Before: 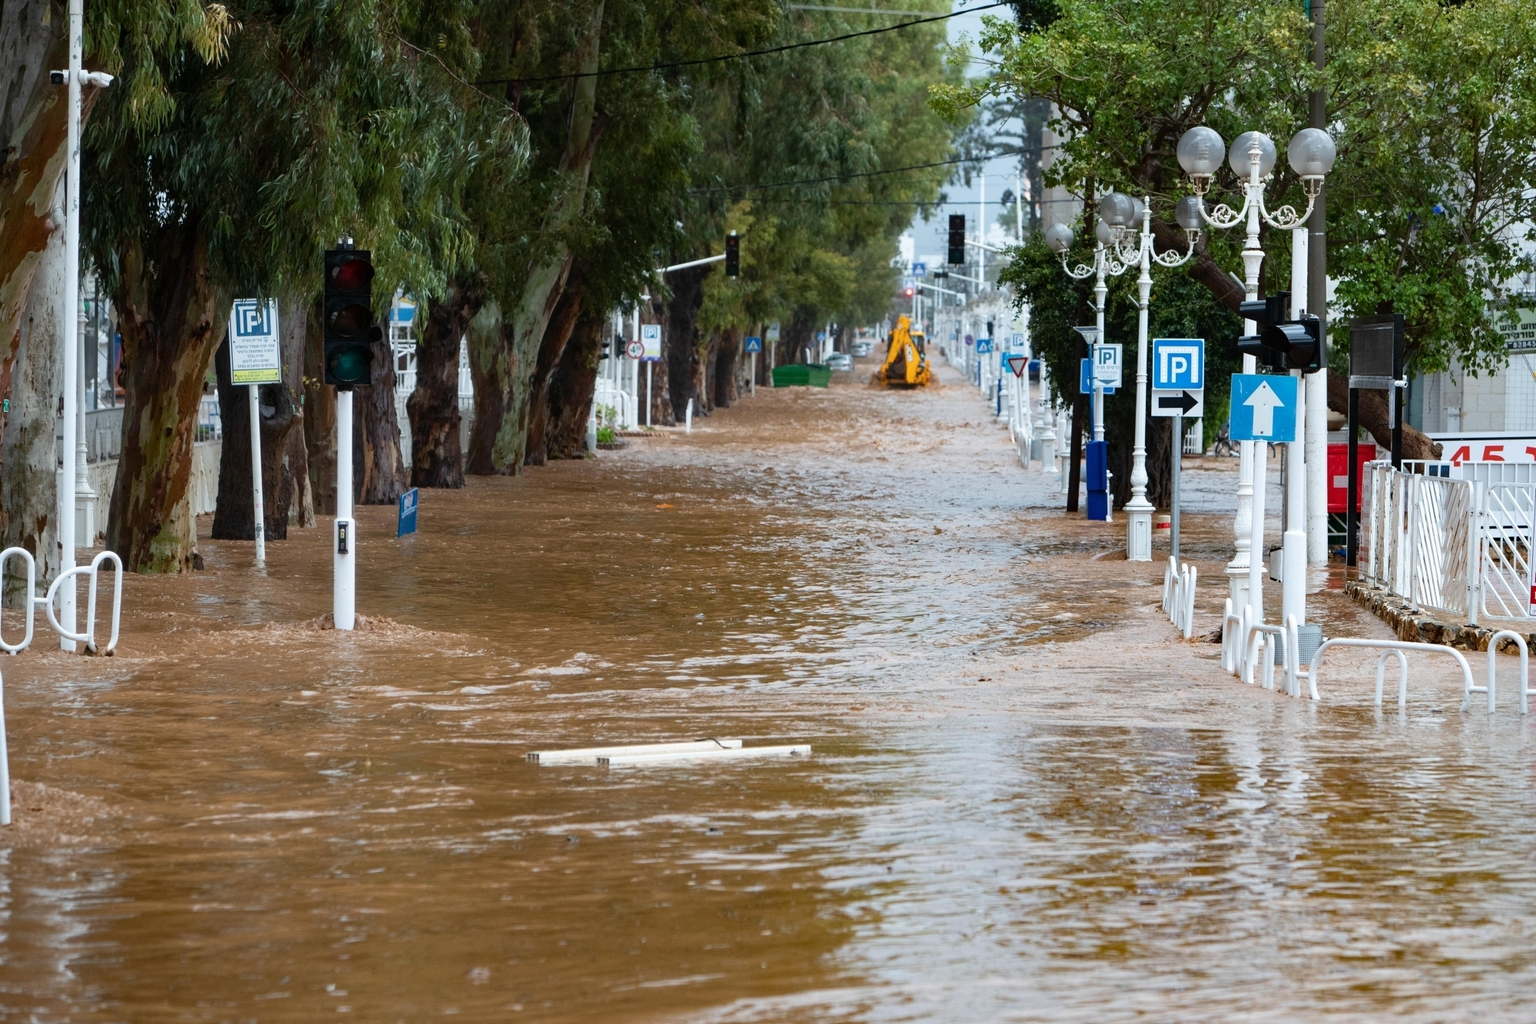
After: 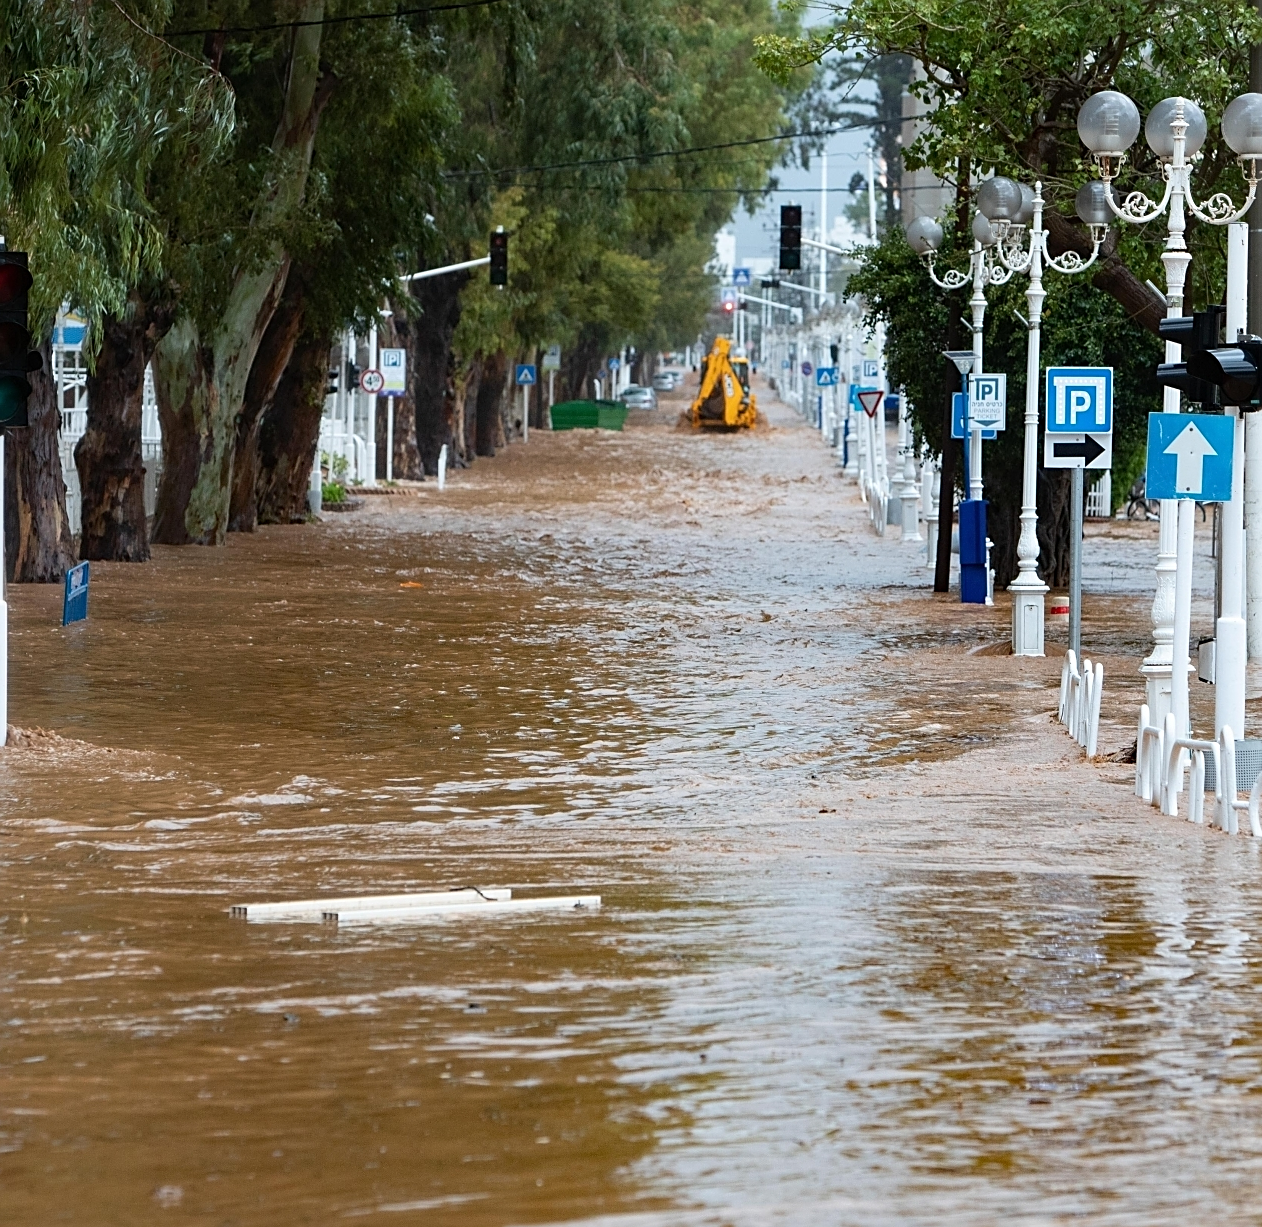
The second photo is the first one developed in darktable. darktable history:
sharpen: on, module defaults
crop and rotate: left 22.799%, top 5.626%, right 14.097%, bottom 2.323%
